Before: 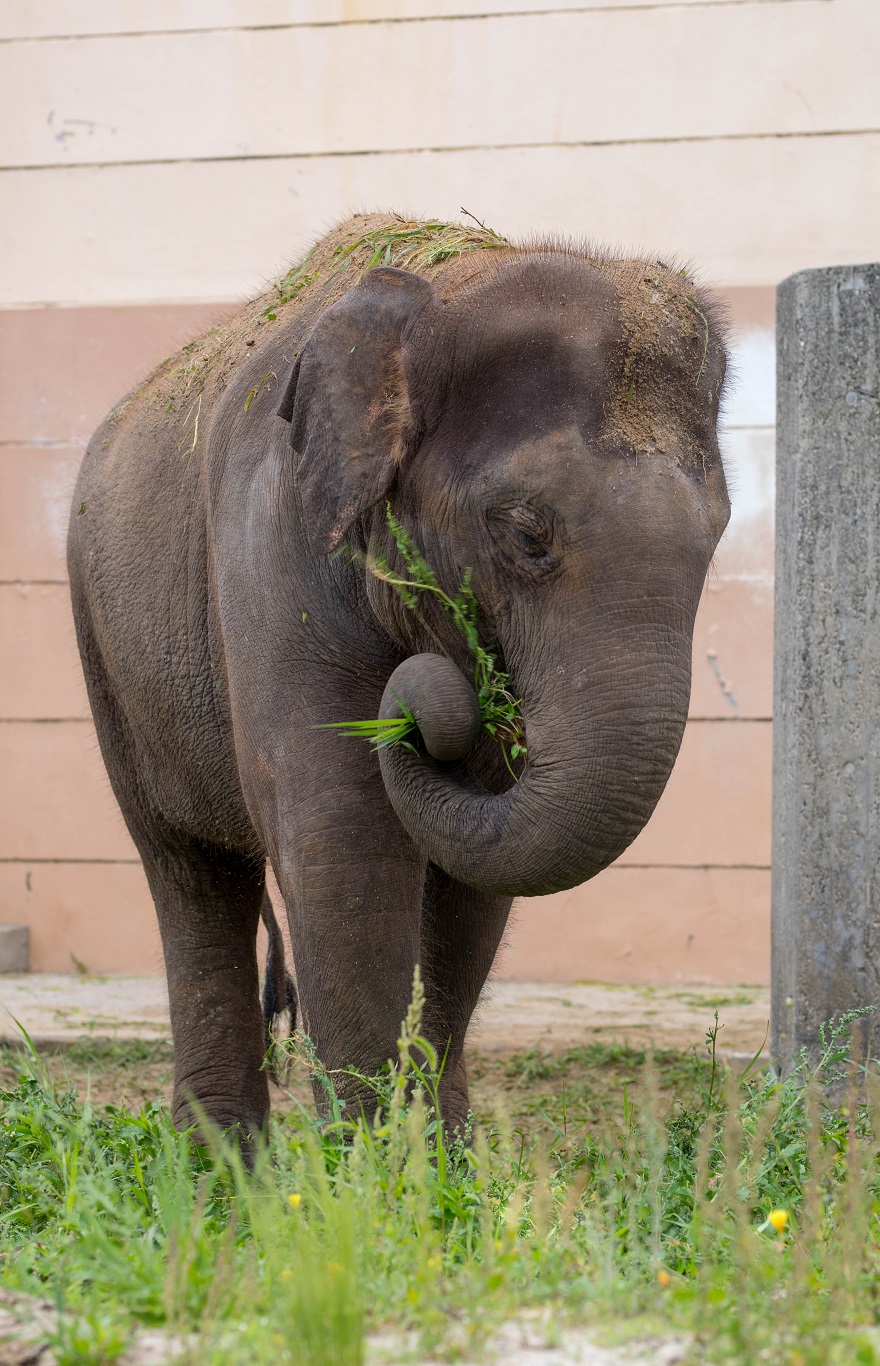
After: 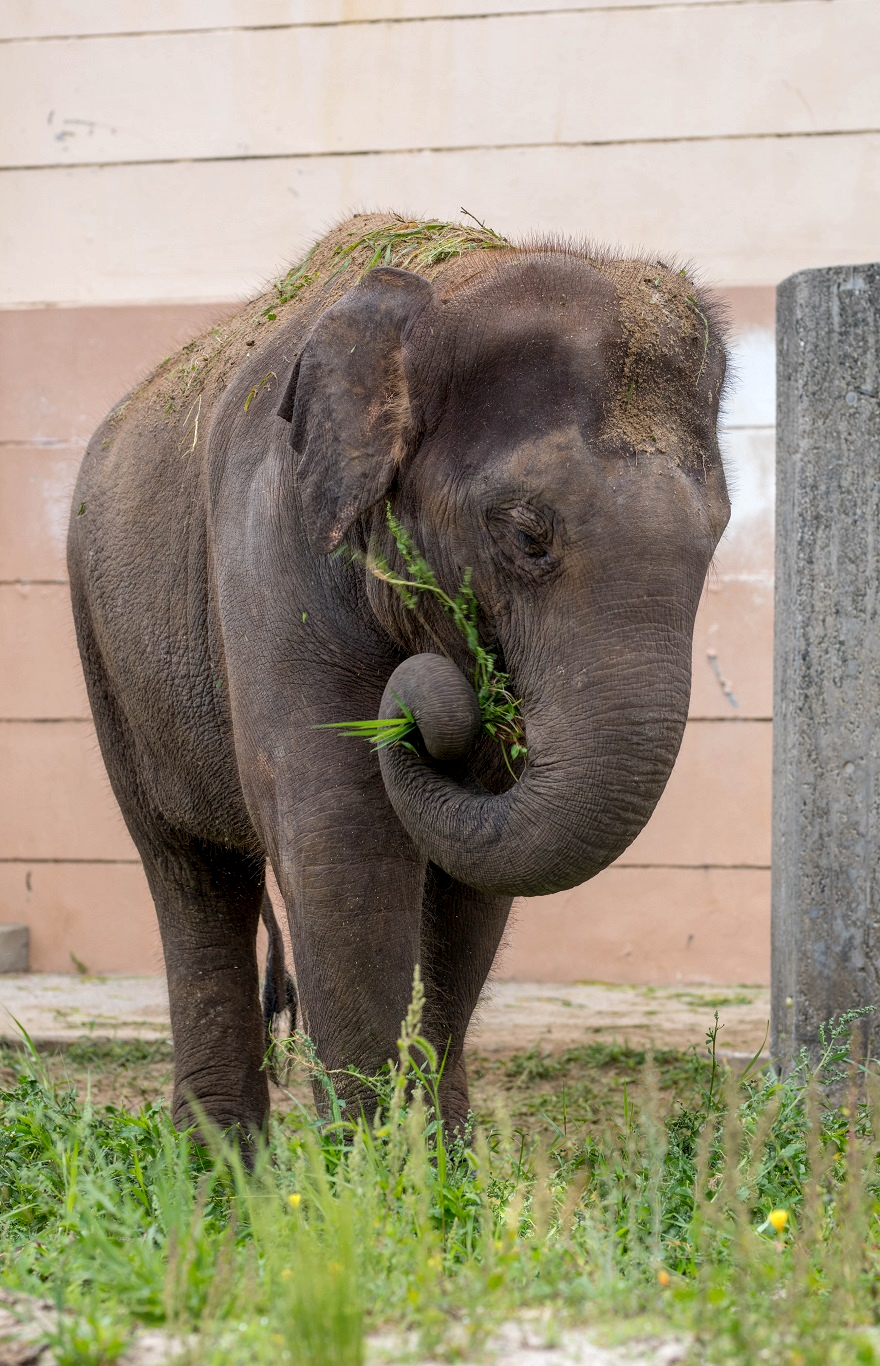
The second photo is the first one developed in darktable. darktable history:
white balance: red 1, blue 1
local contrast: on, module defaults
